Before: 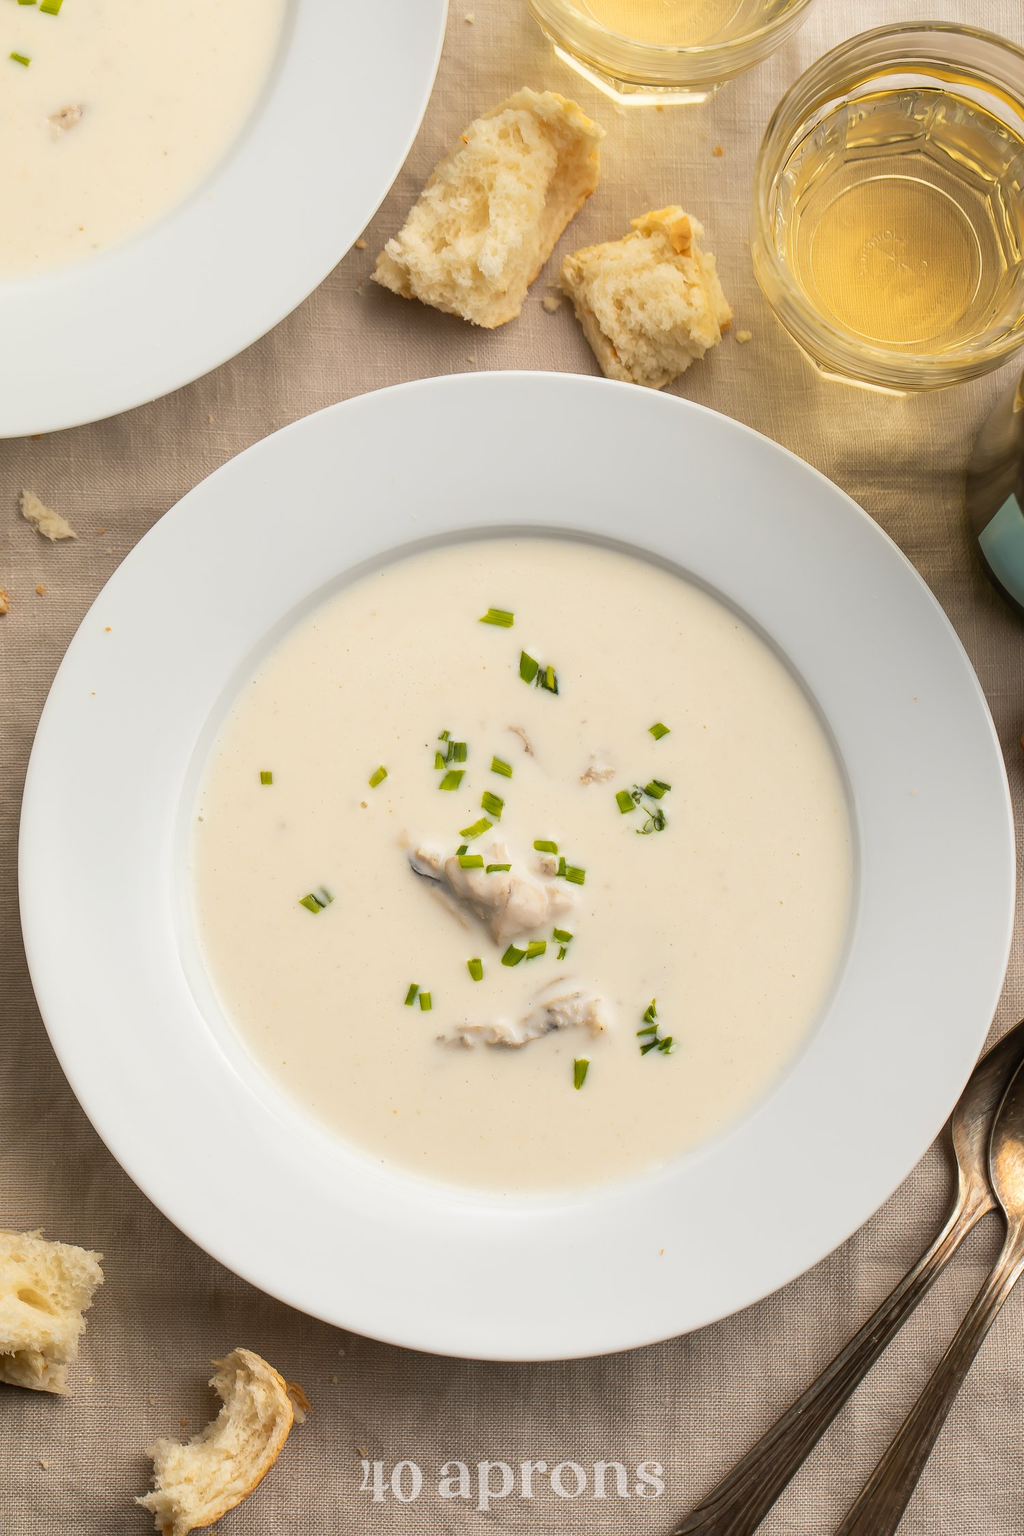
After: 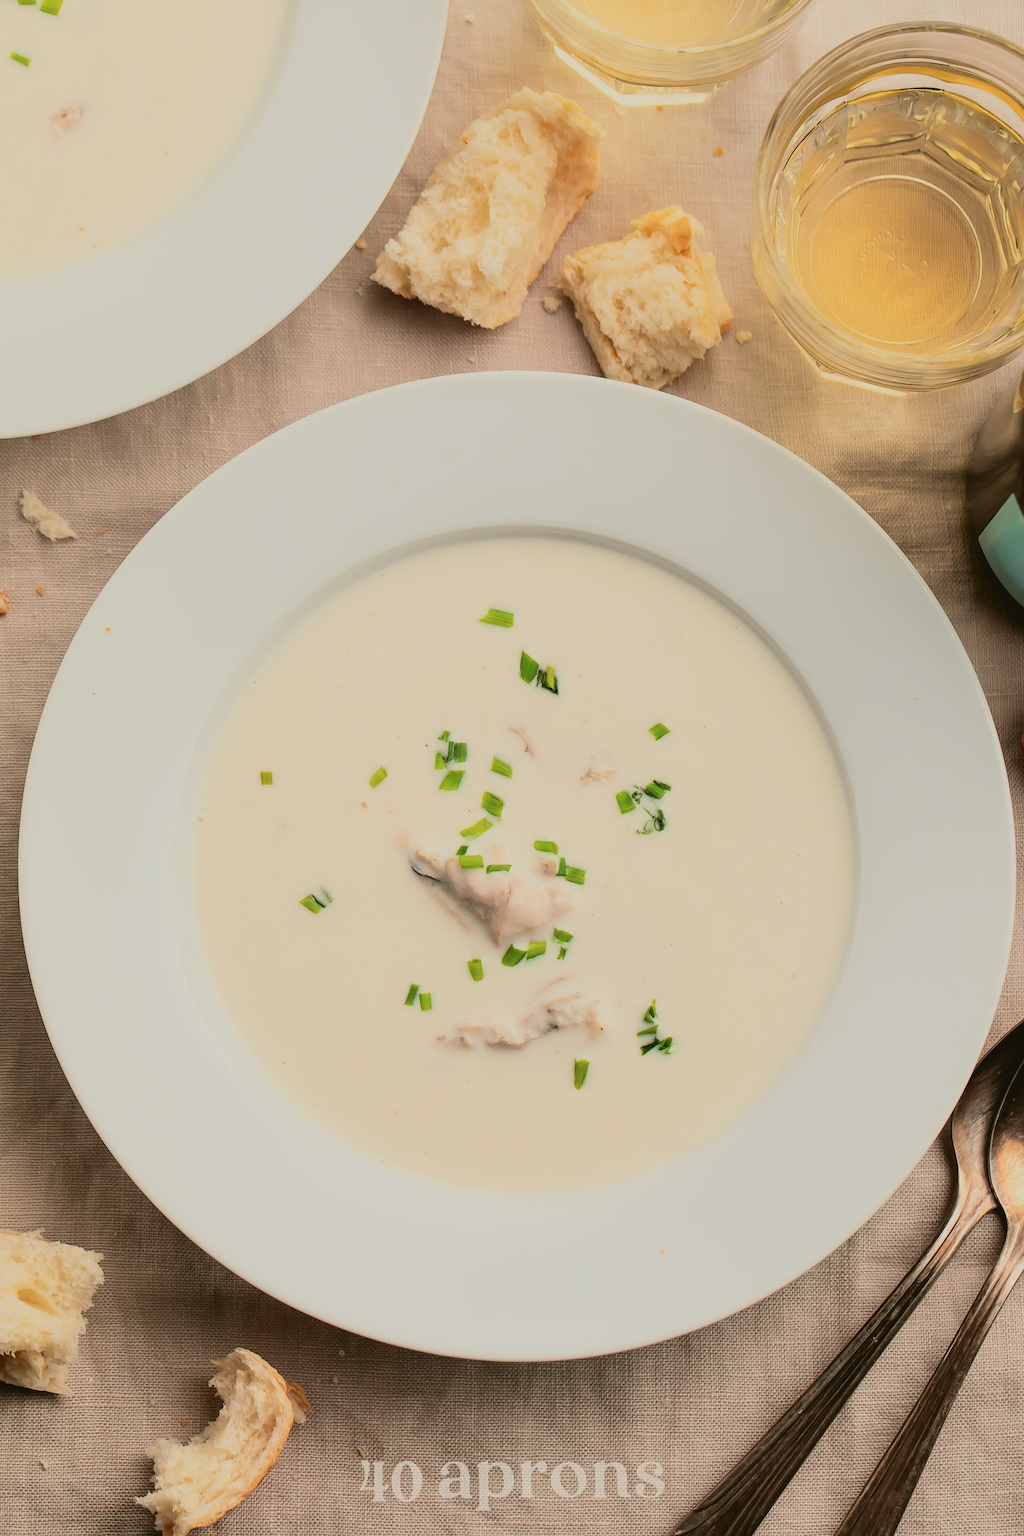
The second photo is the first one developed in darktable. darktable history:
tone curve: curves: ch0 [(0, 0.049) (0.175, 0.178) (0.466, 0.498) (0.715, 0.767) (0.819, 0.851) (1, 0.961)]; ch1 [(0, 0) (0.437, 0.398) (0.476, 0.466) (0.505, 0.505) (0.534, 0.544) (0.595, 0.608) (0.641, 0.643) (1, 1)]; ch2 [(0, 0) (0.359, 0.379) (0.437, 0.44) (0.489, 0.495) (0.518, 0.537) (0.579, 0.579) (1, 1)], color space Lab, independent channels, preserve colors none
filmic rgb: black relative exposure -6.15 EV, white relative exposure 6.96 EV, hardness 2.23, color science v6 (2022)
